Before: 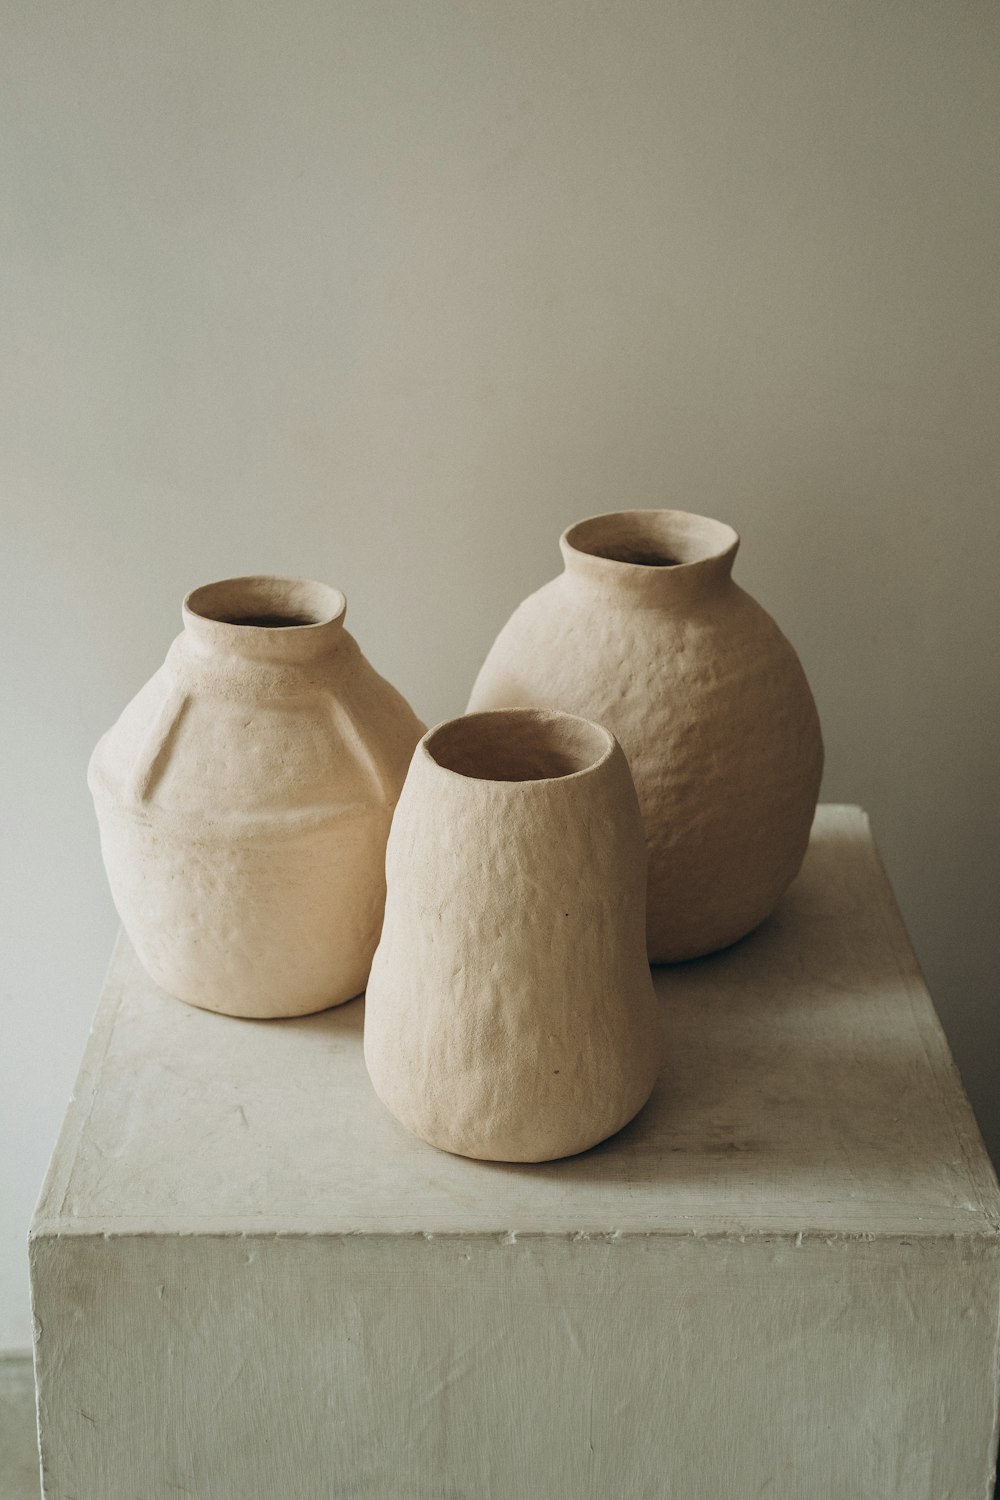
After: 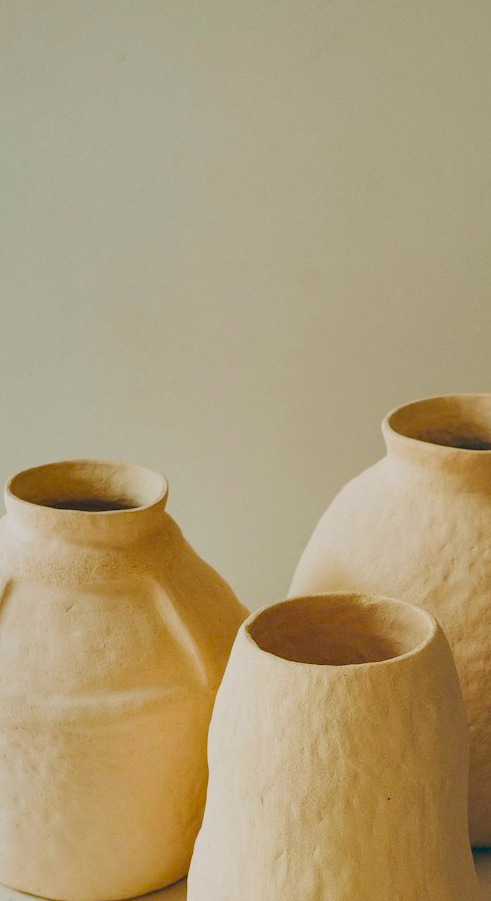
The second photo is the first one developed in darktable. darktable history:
exposure: exposure 1.092 EV, compensate highlight preservation false
color balance rgb: linear chroma grading › global chroma 15.072%, perceptual saturation grading › global saturation 25.541%, perceptual brilliance grading › global brilliance 2.272%, perceptual brilliance grading › highlights -3.622%, global vibrance 24.17%, contrast -25.456%
filmic rgb: black relative exposure -8.17 EV, white relative exposure 3.77 EV, hardness 4.44
crop: left 17.837%, top 7.744%, right 33.003%, bottom 32.132%
shadows and highlights: low approximation 0.01, soften with gaussian
